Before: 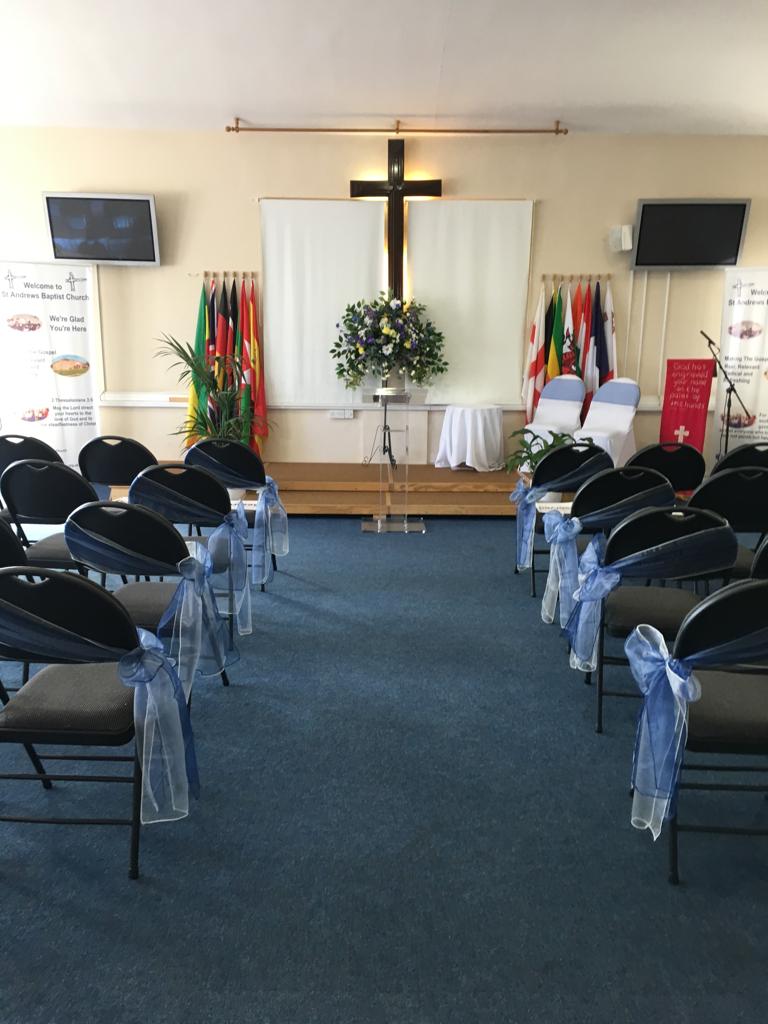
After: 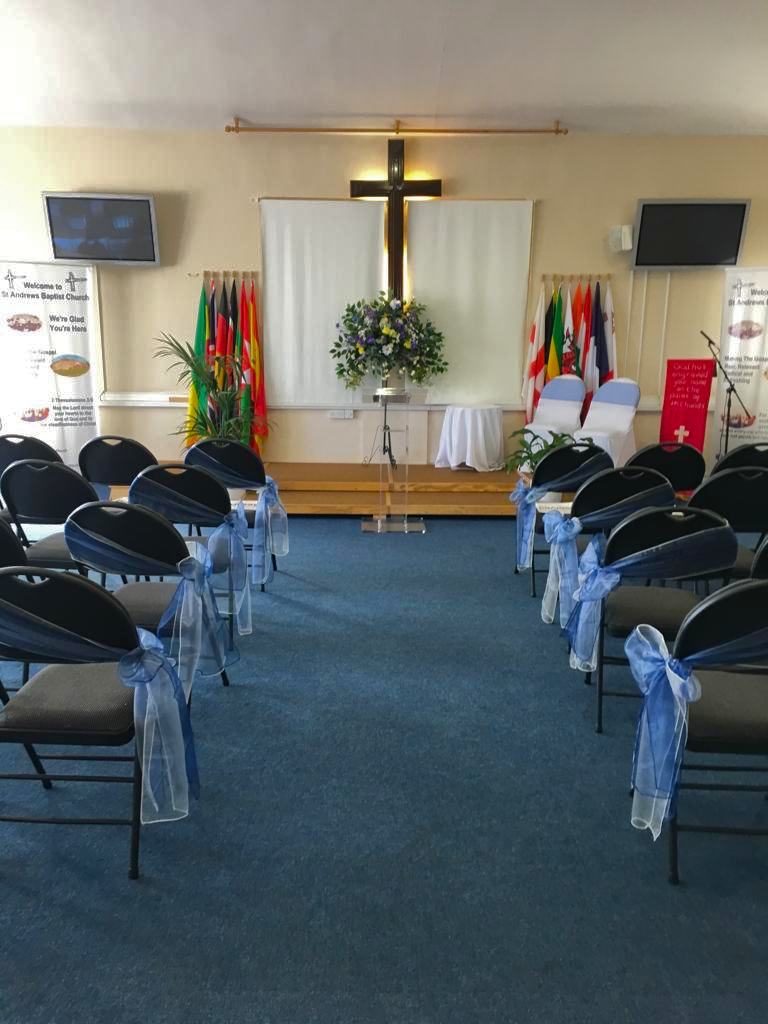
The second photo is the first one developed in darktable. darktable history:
shadows and highlights: shadows 25.14, highlights -69.46, highlights color adjustment 0.067%
color balance rgb: perceptual saturation grading › global saturation 29.989%
